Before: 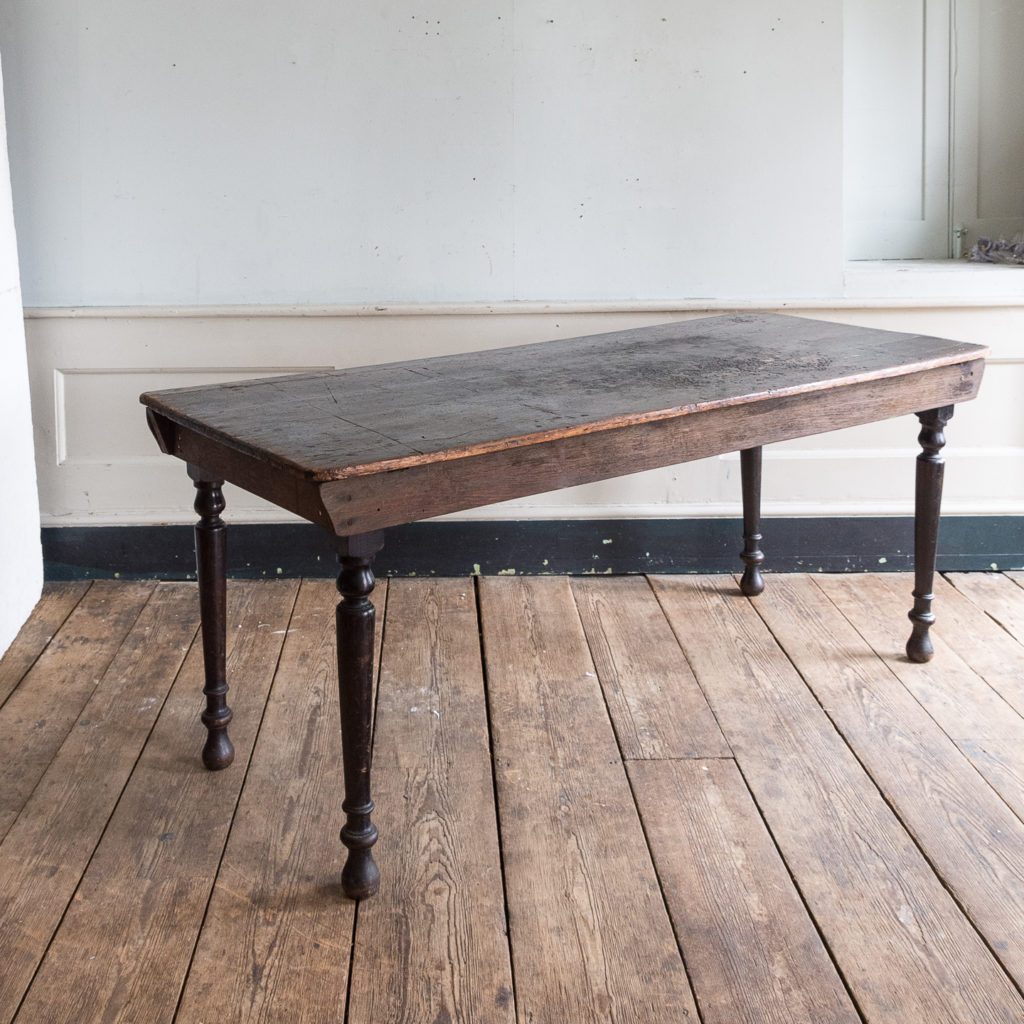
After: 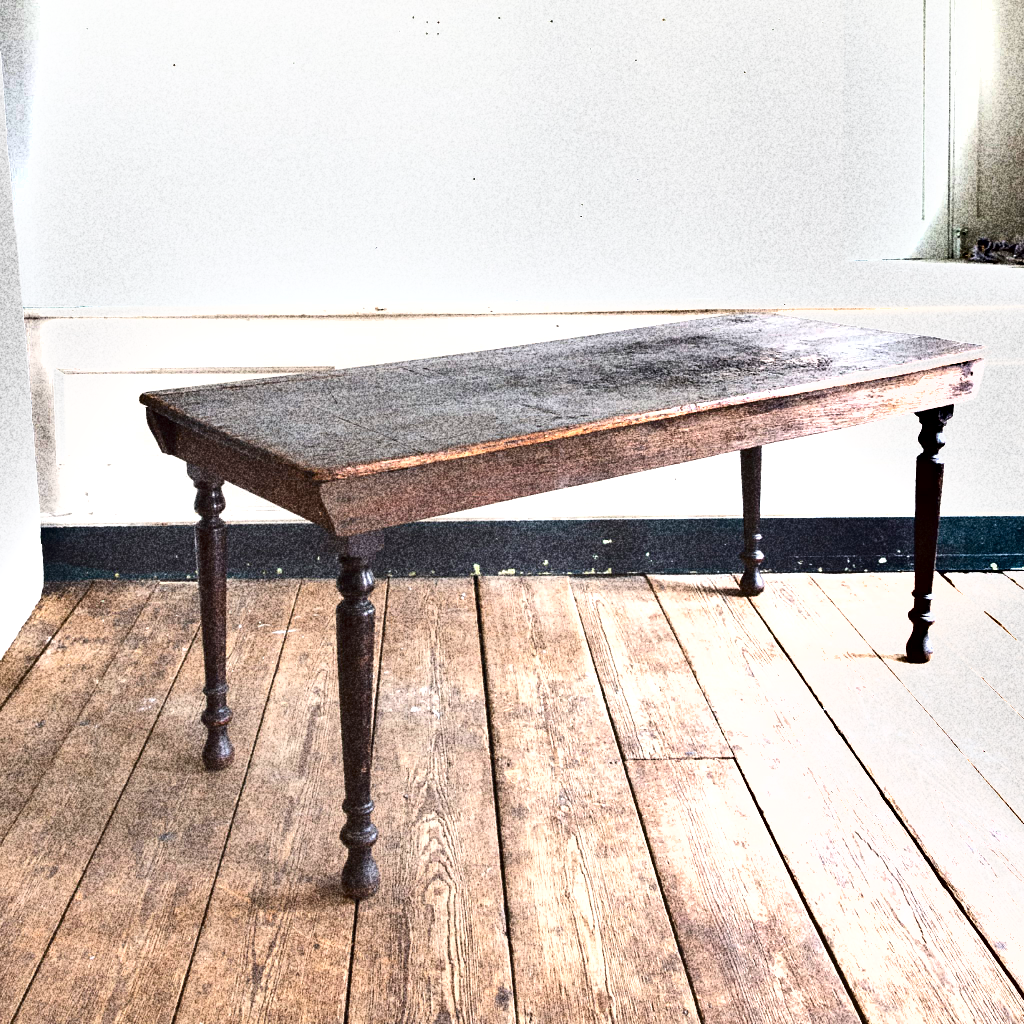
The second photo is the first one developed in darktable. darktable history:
exposure: black level correction 0, exposure 1.2 EV, compensate highlight preservation false
shadows and highlights: white point adjustment 1, soften with gaussian
rotate and perspective: crop left 0, crop top 0
grain: coarseness 30.02 ISO, strength 100%
